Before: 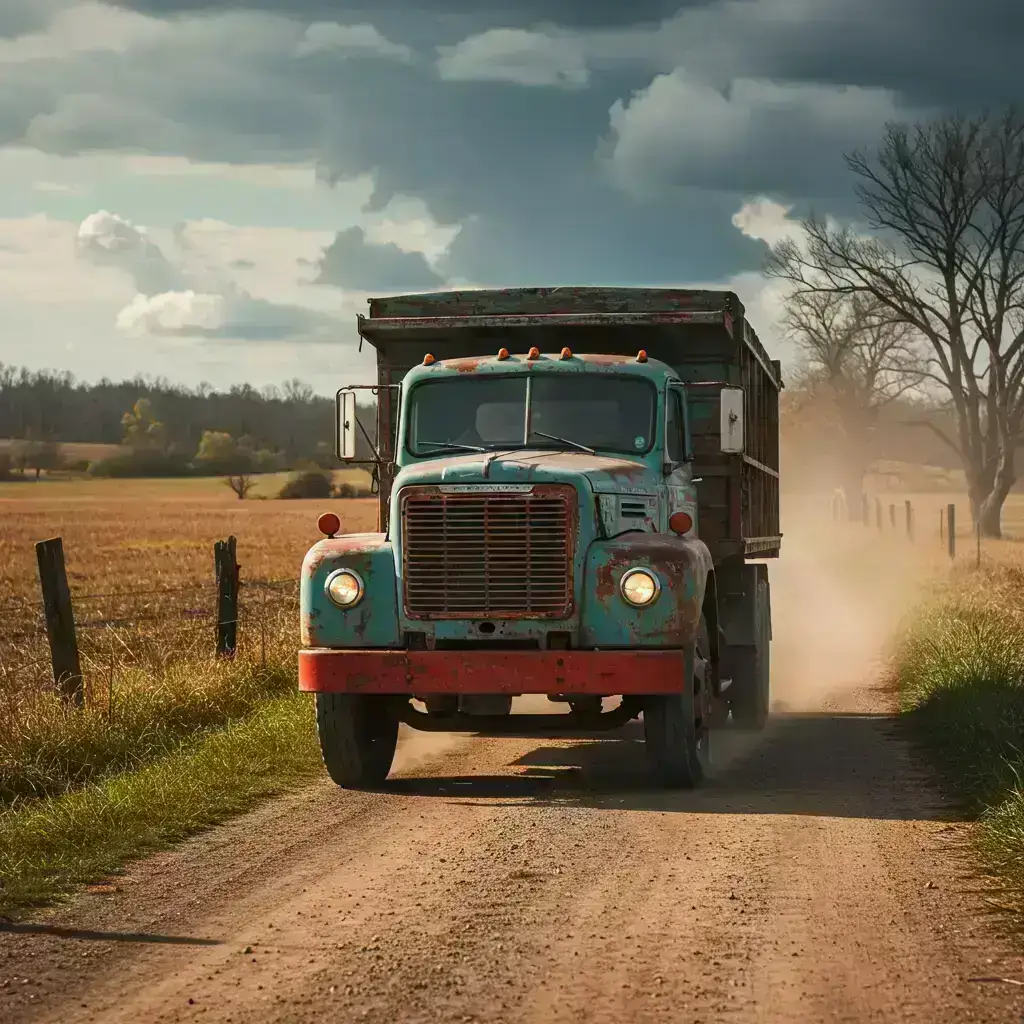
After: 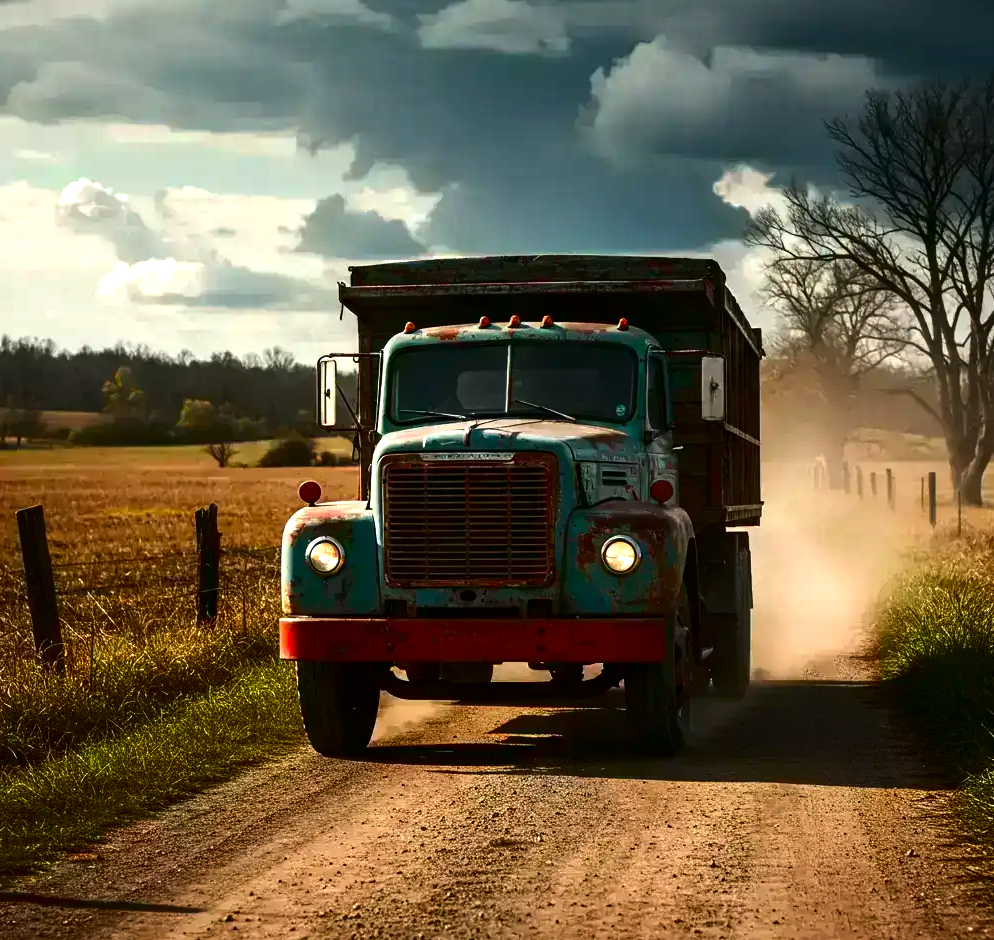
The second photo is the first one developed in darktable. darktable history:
crop: left 1.889%, top 3.21%, right 0.971%, bottom 4.925%
tone equalizer: -8 EV -0.768 EV, -7 EV -0.705 EV, -6 EV -0.629 EV, -5 EV -0.386 EV, -3 EV 0.367 EV, -2 EV 0.6 EV, -1 EV 0.701 EV, +0 EV 0.732 EV, edges refinement/feathering 500, mask exposure compensation -1.57 EV, preserve details no
contrast brightness saturation: brightness -0.248, saturation 0.197
